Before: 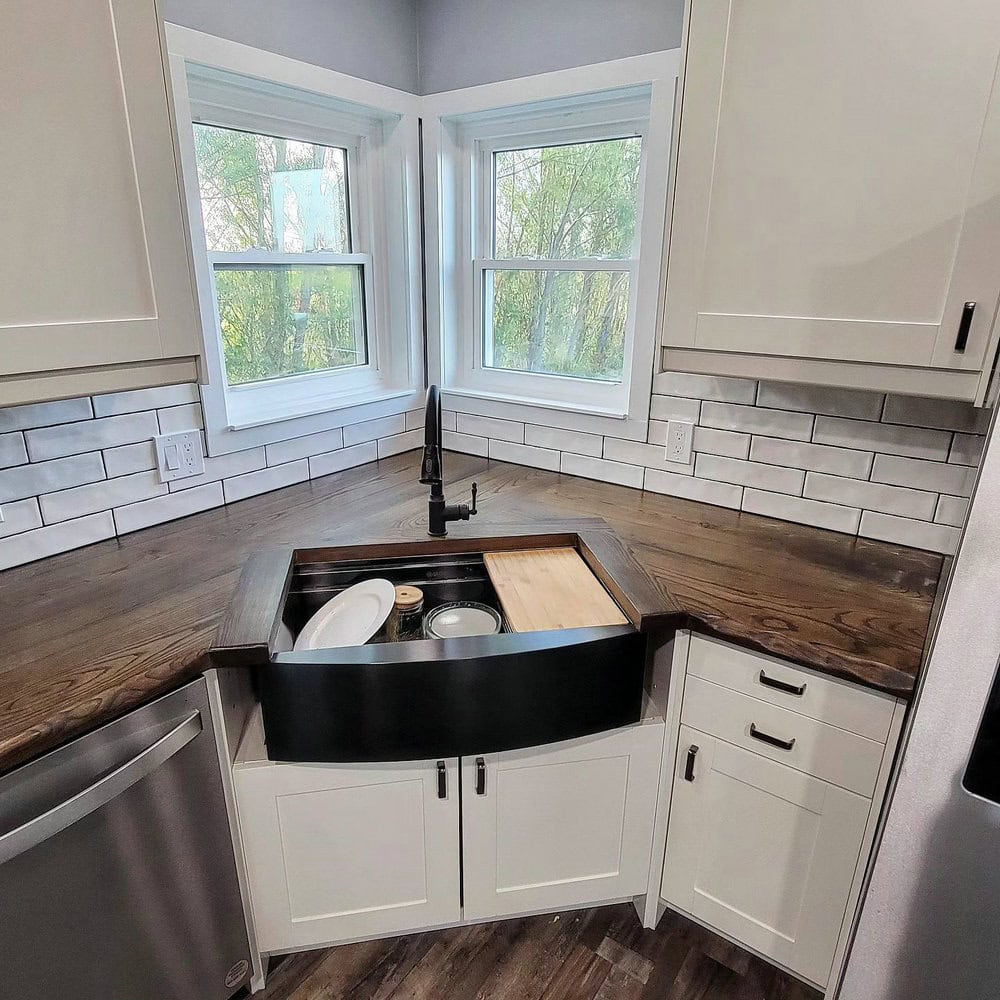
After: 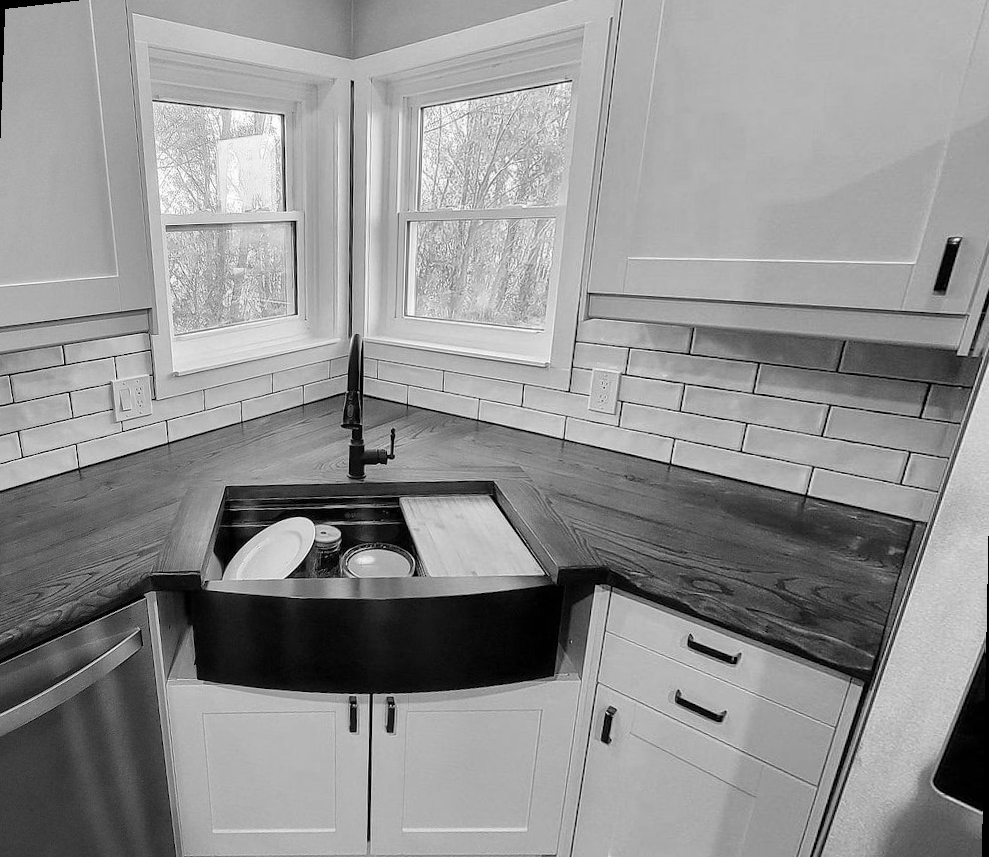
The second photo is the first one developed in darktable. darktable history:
monochrome: on, module defaults
rotate and perspective: rotation 1.69°, lens shift (vertical) -0.023, lens shift (horizontal) -0.291, crop left 0.025, crop right 0.988, crop top 0.092, crop bottom 0.842
